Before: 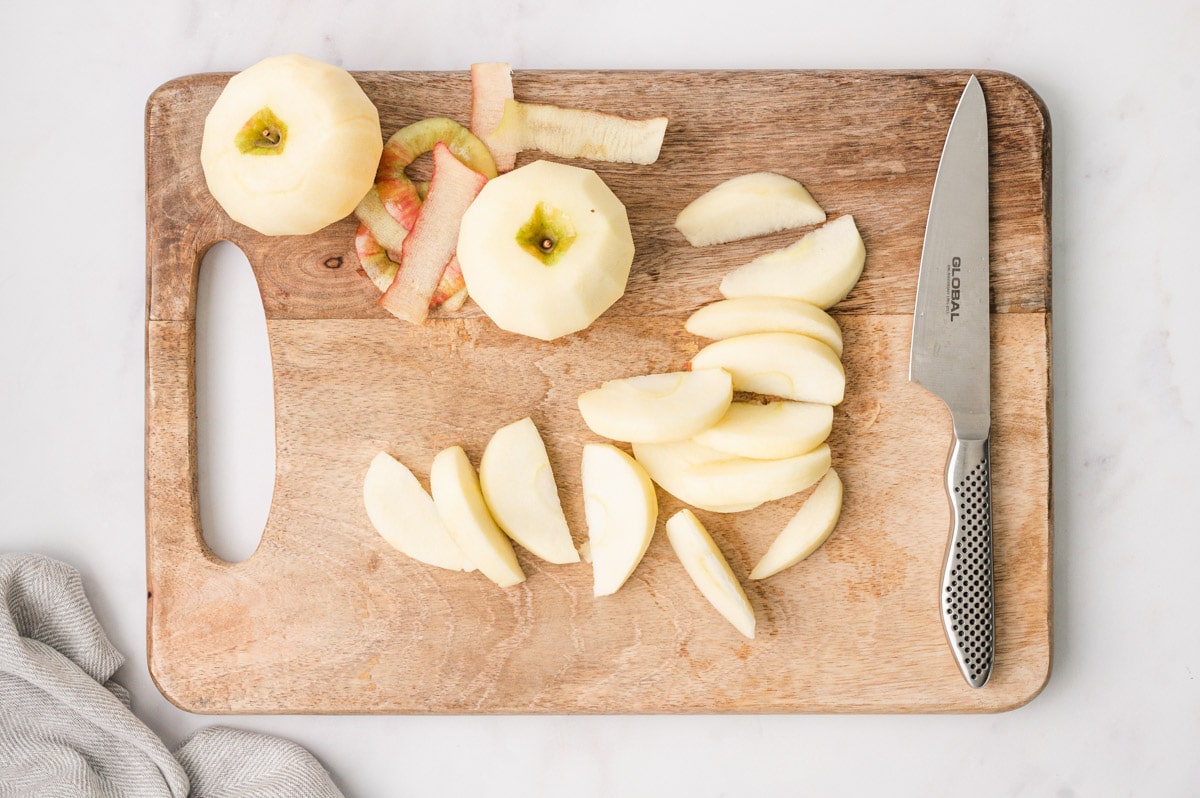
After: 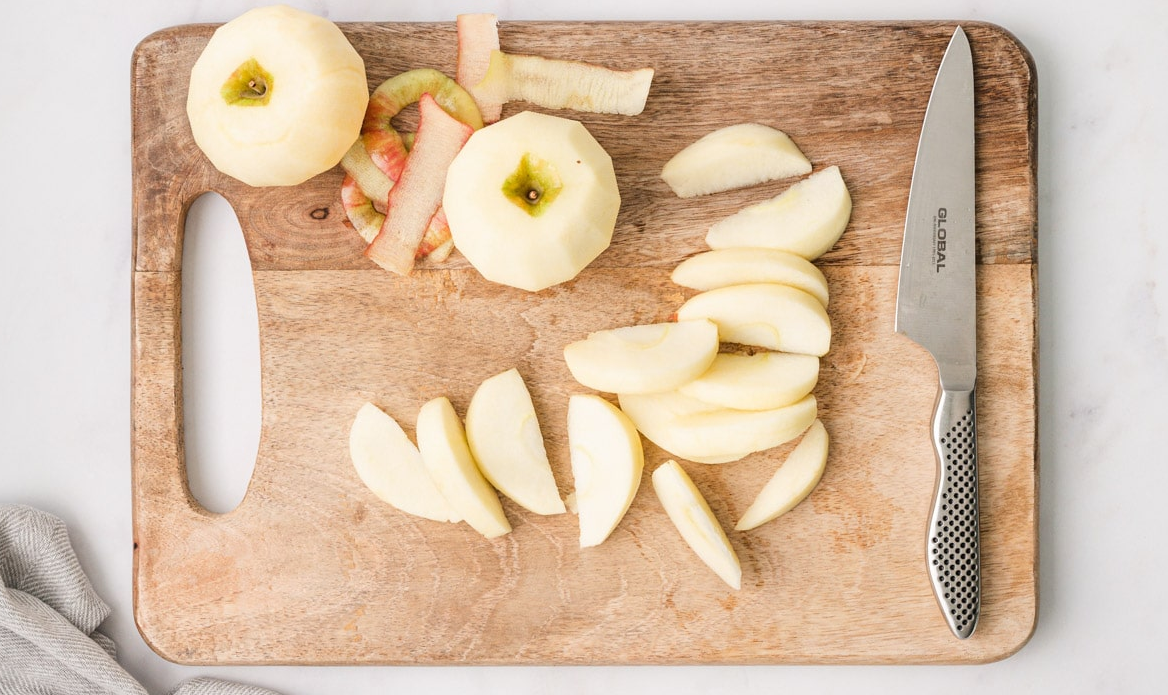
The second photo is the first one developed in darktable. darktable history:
crop: left 1.215%, top 6.176%, right 1.443%, bottom 6.634%
